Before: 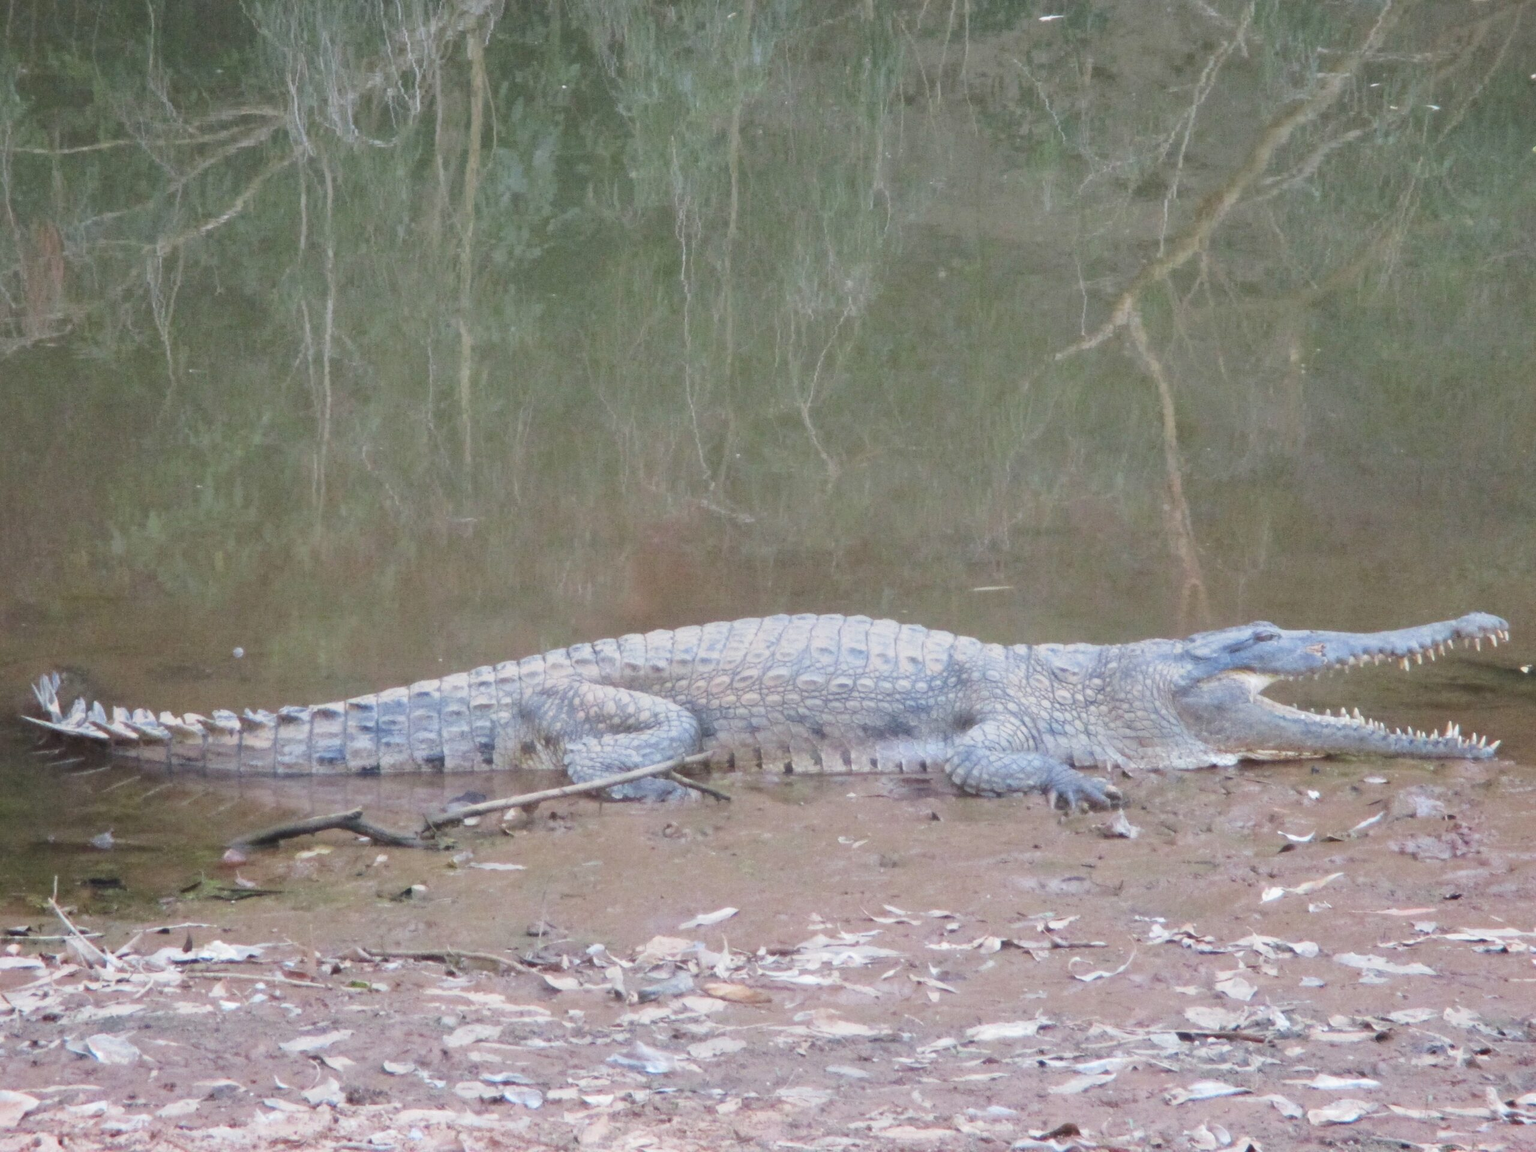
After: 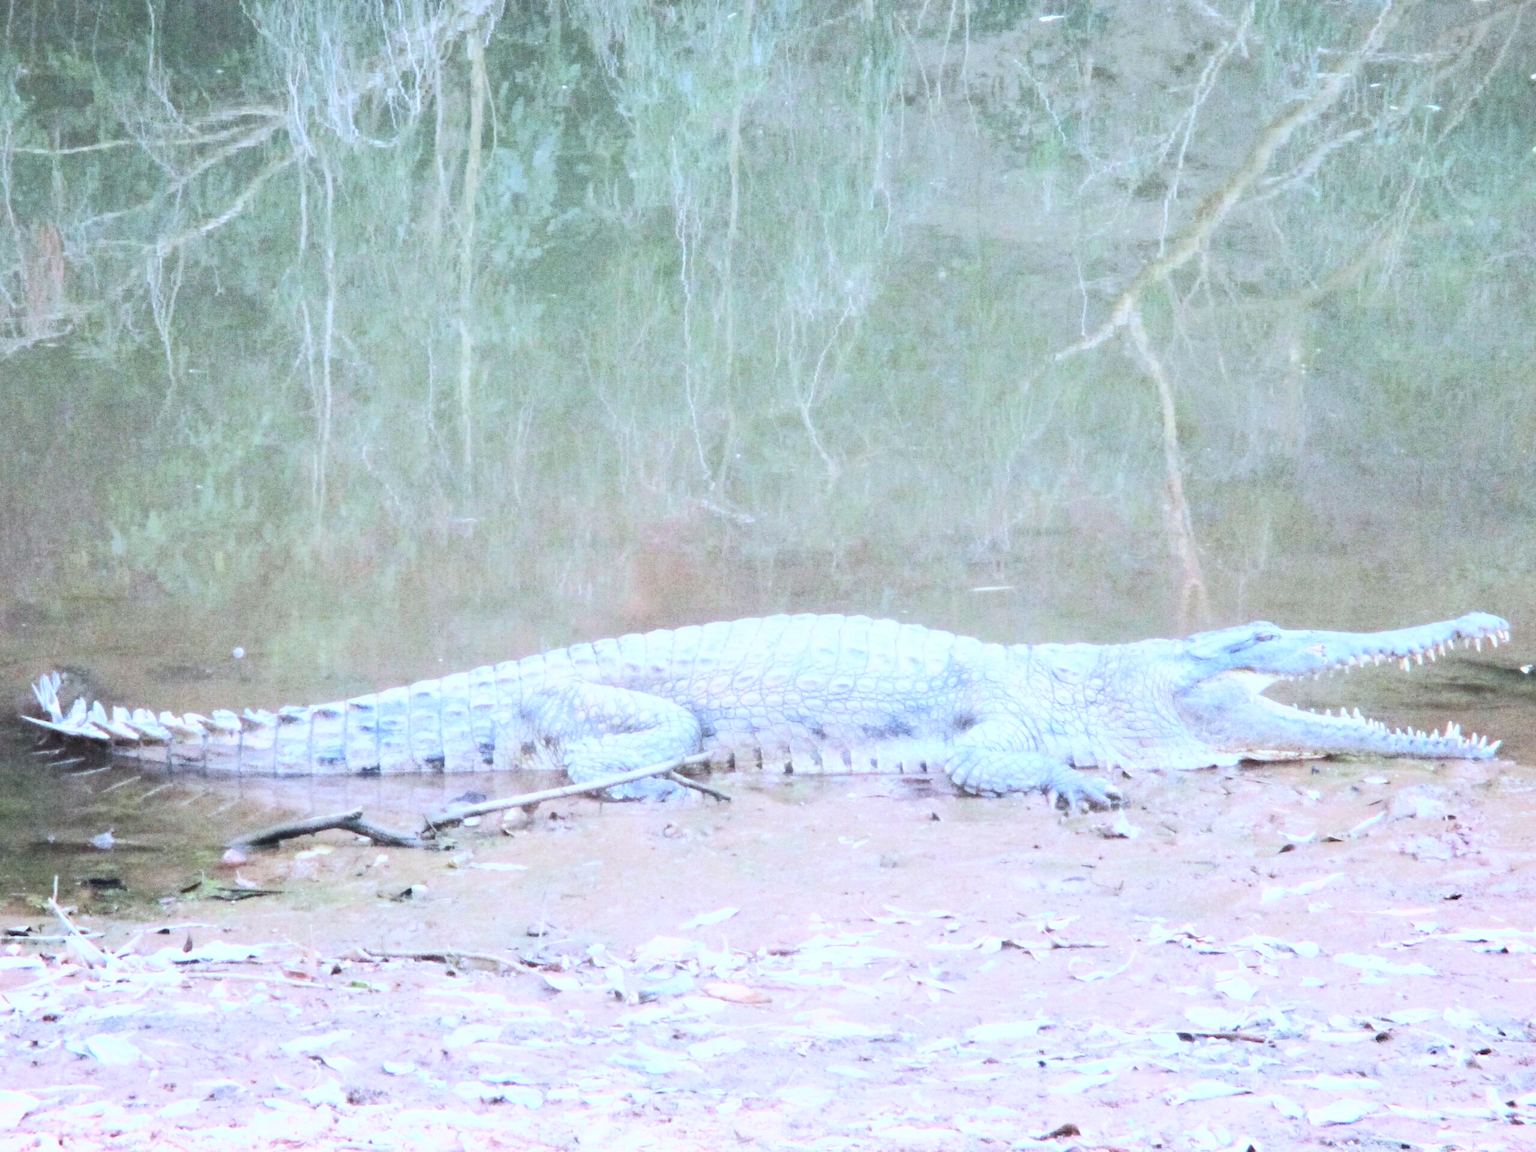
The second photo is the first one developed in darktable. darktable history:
base curve: curves: ch0 [(0, 0) (0.007, 0.004) (0.027, 0.03) (0.046, 0.07) (0.207, 0.54) (0.442, 0.872) (0.673, 0.972) (1, 1)]
color calibration: x 0.38, y 0.39, temperature 4086.07 K, gamut compression 2.97
